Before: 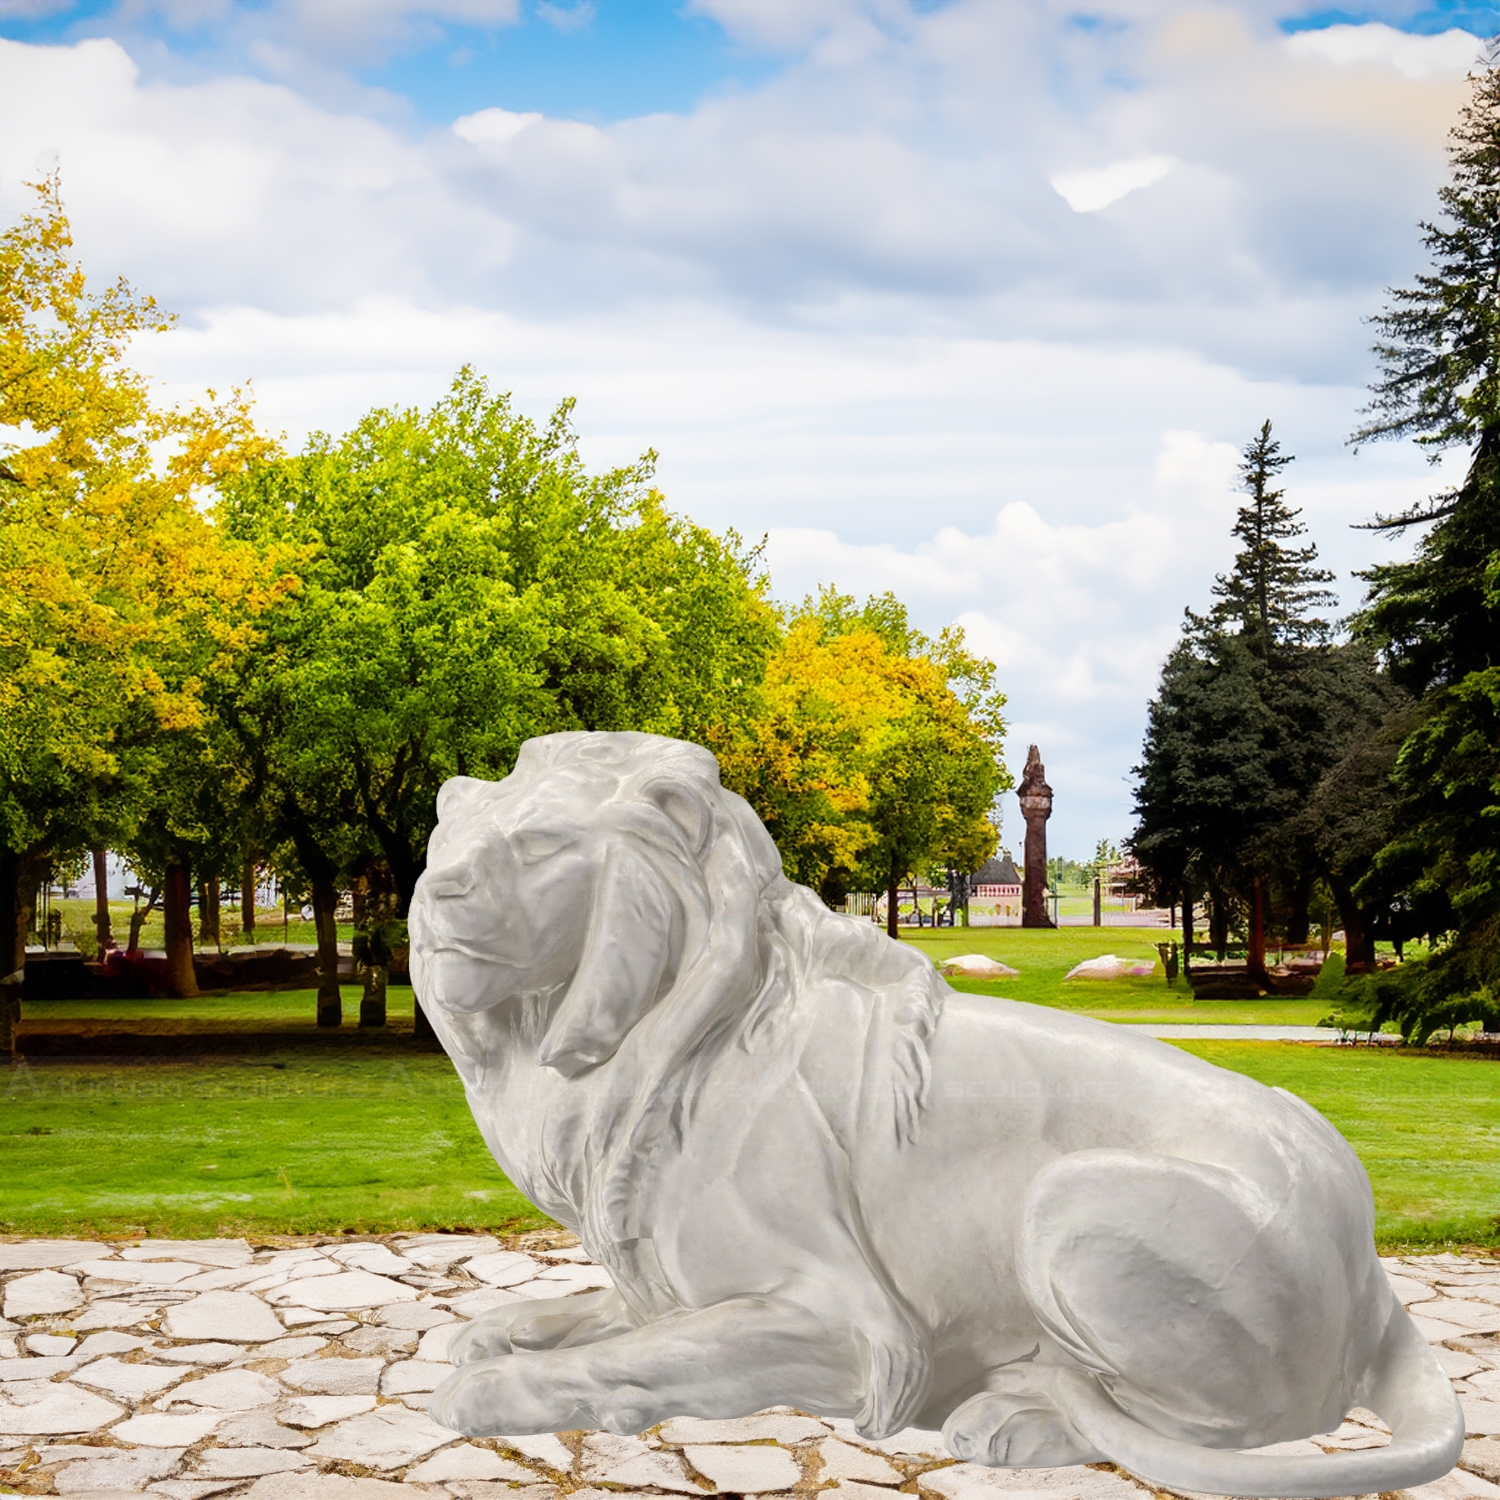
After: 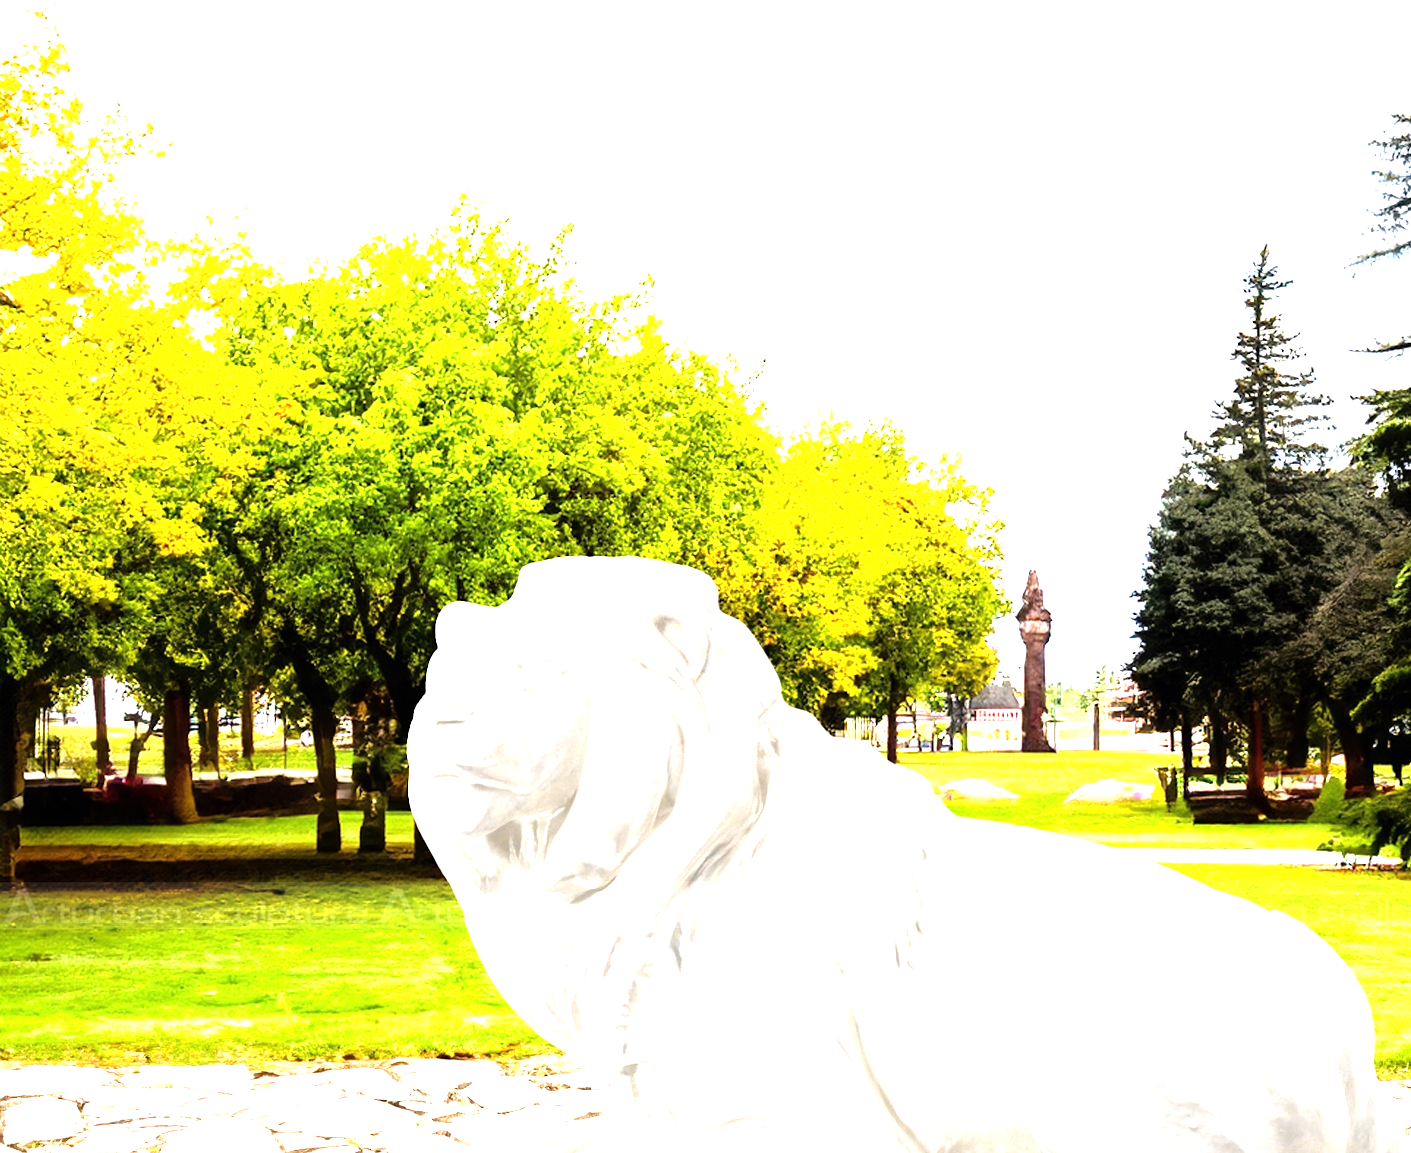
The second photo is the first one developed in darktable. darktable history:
tone equalizer: -8 EV -0.743 EV, -7 EV -0.697 EV, -6 EV -0.591 EV, -5 EV -0.377 EV, -3 EV 0.403 EV, -2 EV 0.6 EV, -1 EV 0.682 EV, +0 EV 0.762 EV
crop and rotate: angle 0.105°, top 11.619%, right 5.717%, bottom 11.337%
exposure: black level correction 0, exposure 1.095 EV, compensate highlight preservation false
